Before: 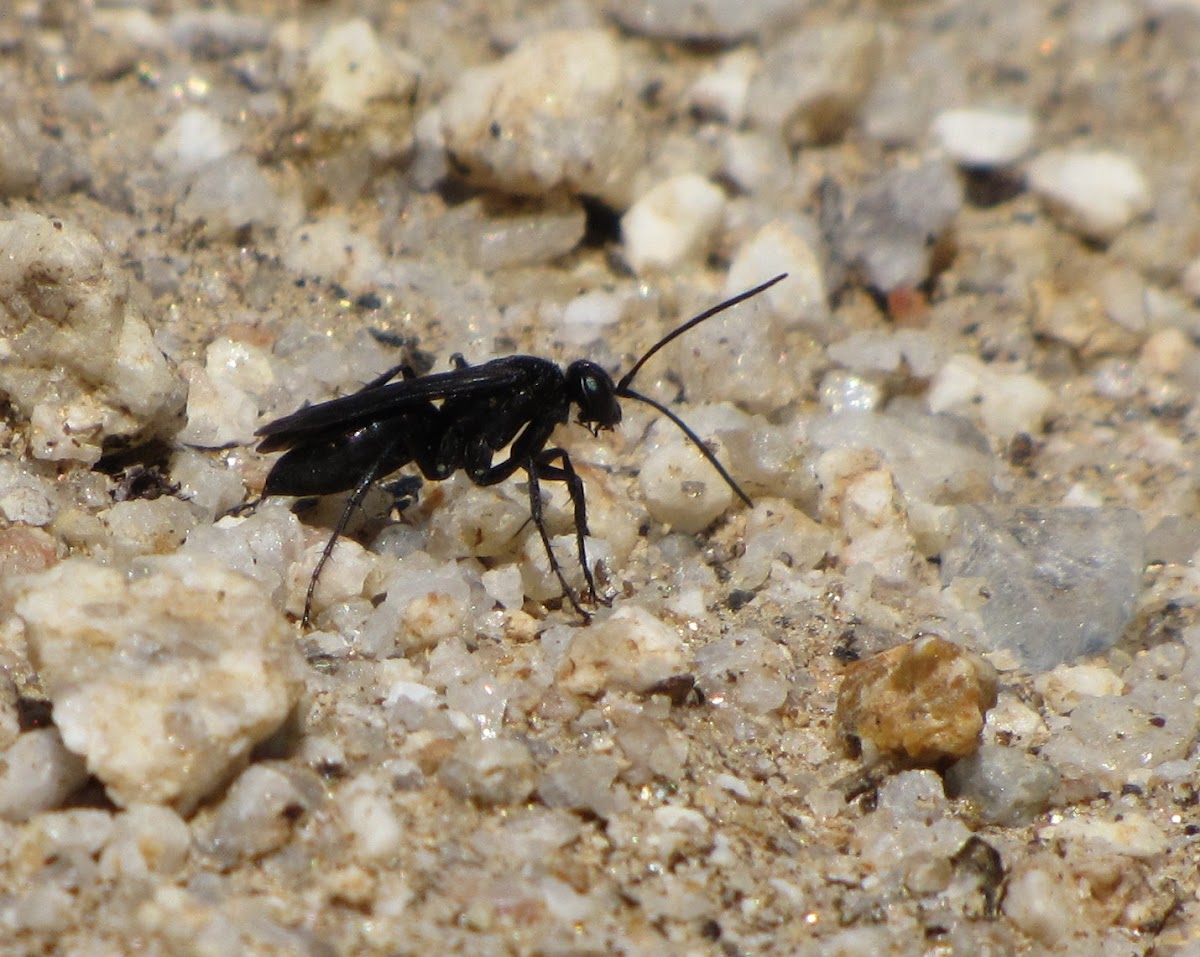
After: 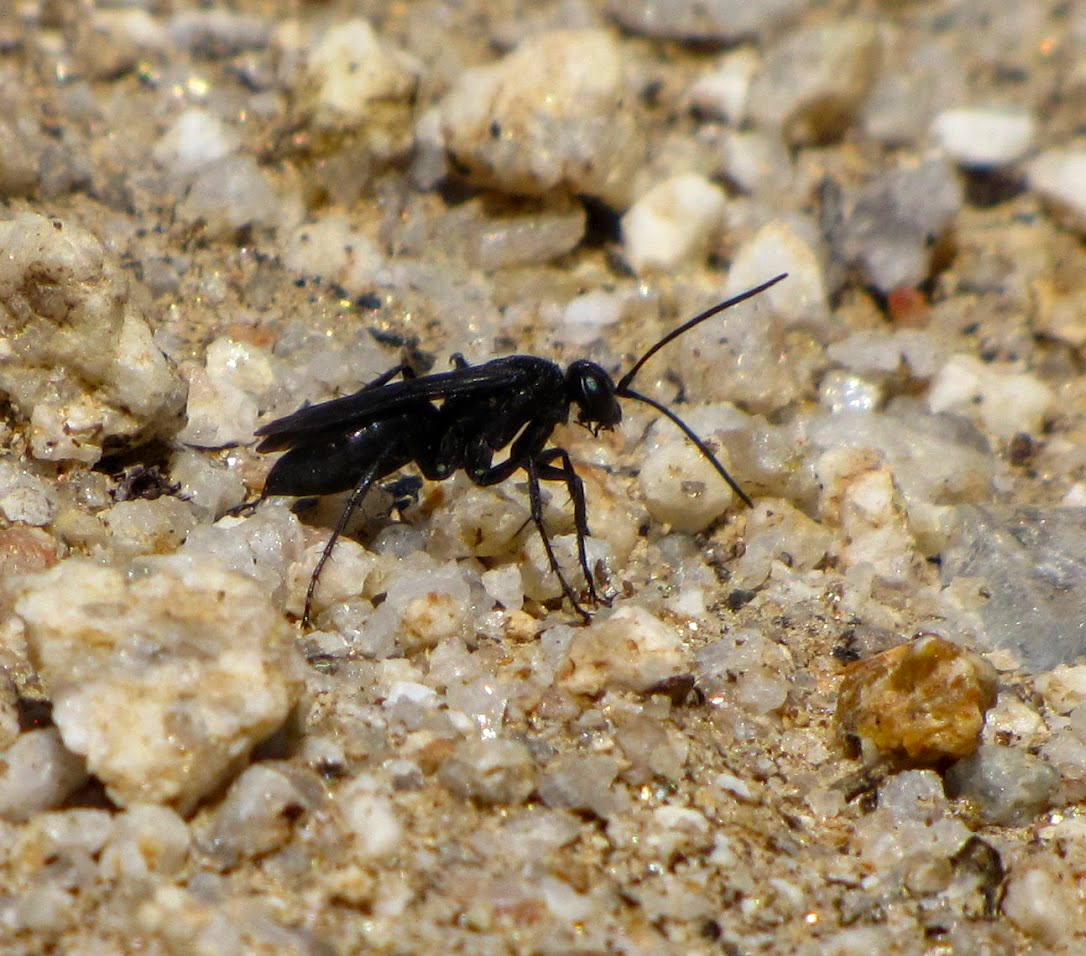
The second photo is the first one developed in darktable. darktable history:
contrast brightness saturation: brightness -0.024, saturation 0.338
local contrast: on, module defaults
crop: right 9.478%, bottom 0.049%
